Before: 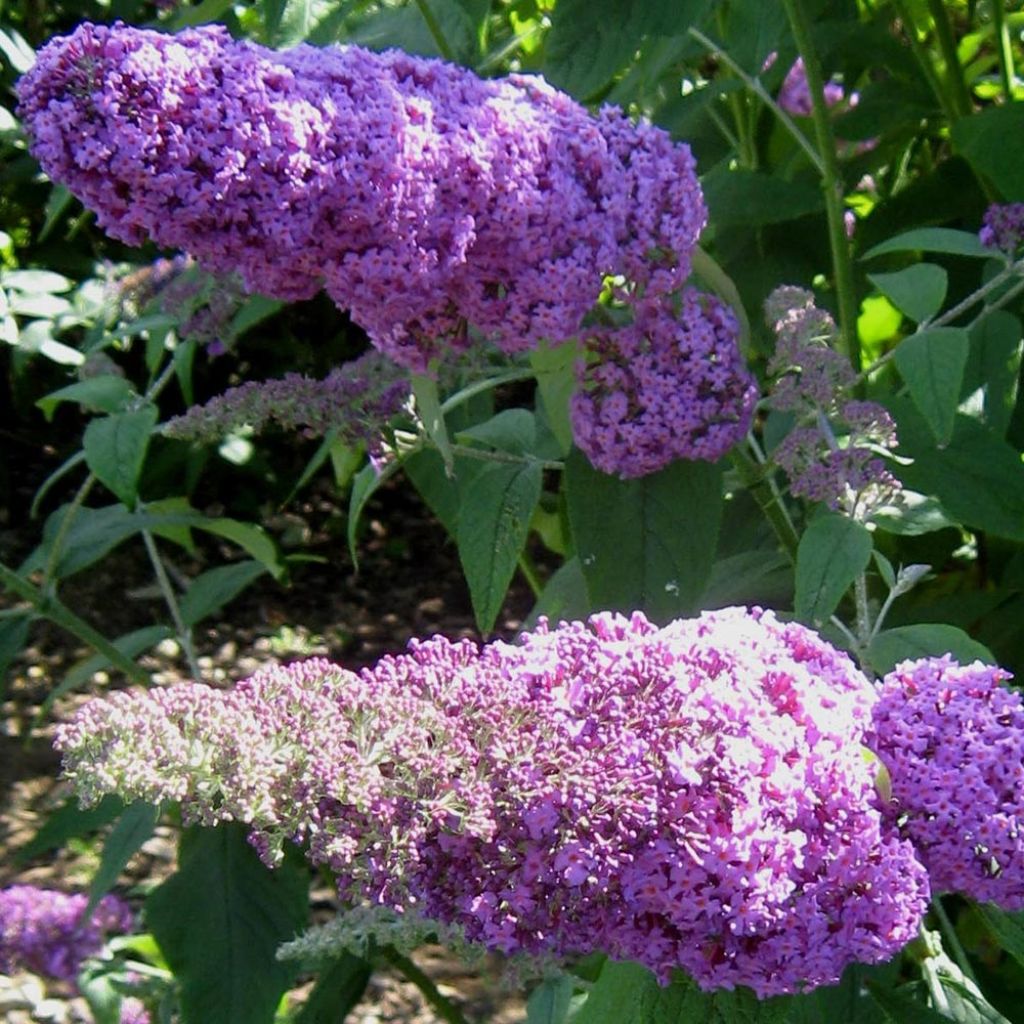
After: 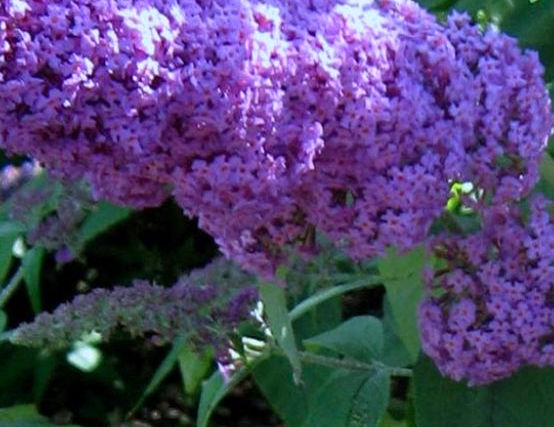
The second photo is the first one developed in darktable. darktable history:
color calibration: illuminant F (fluorescent), F source F9 (Cool White Deluxe 4150 K) – high CRI, x 0.374, y 0.373, temperature 4150.52 K
color balance rgb: perceptual saturation grading › global saturation 0.864%, perceptual brilliance grading › highlights 2.862%
crop: left 14.9%, top 9.09%, right 30.951%, bottom 49.129%
